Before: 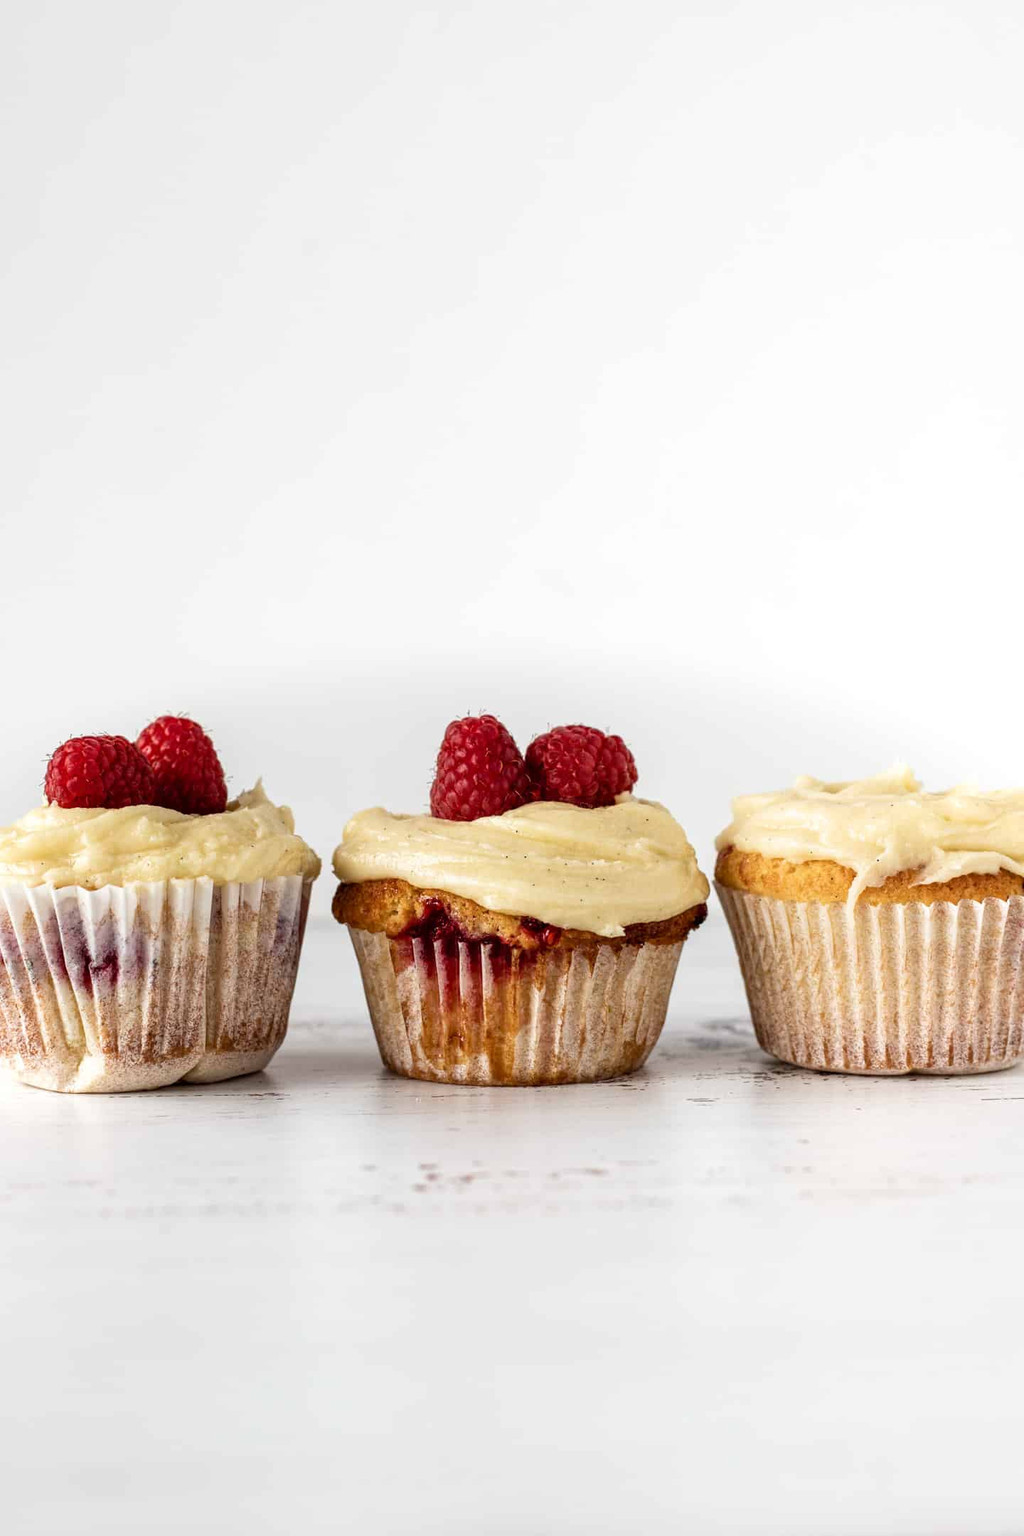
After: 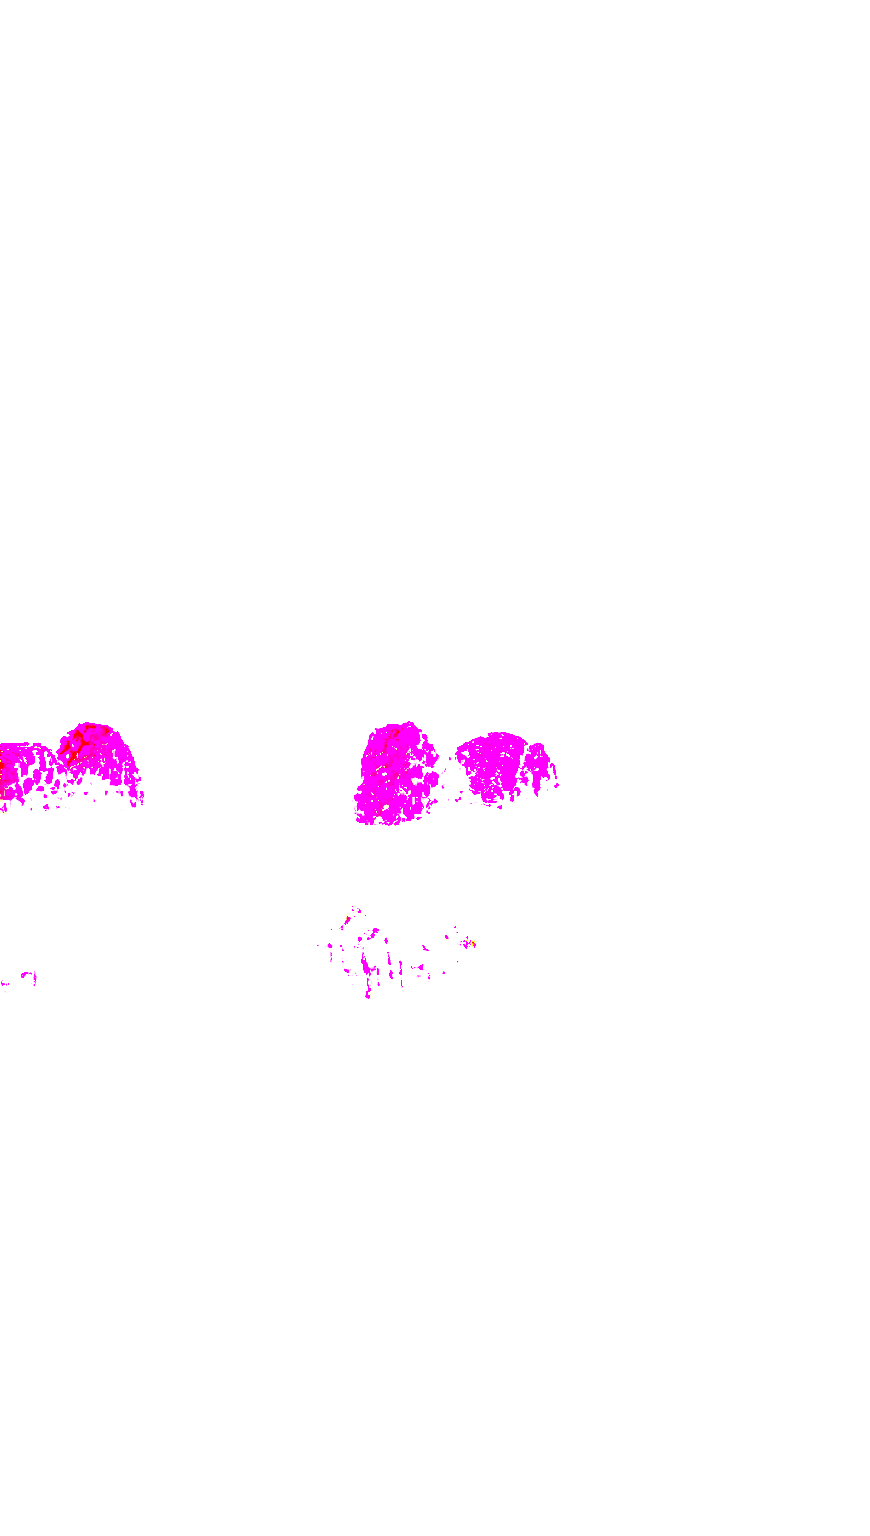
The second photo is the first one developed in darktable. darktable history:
local contrast: on, module defaults
color zones: curves: ch1 [(0, 0.831) (0.08, 0.771) (0.157, 0.268) (0.241, 0.207) (0.562, -0.005) (0.714, -0.013) (0.876, 0.01) (1, 0.831)]
exposure: exposure 8 EV, compensate highlight preservation false
crop: left 8.026%, right 7.374%
tone equalizer: -7 EV 0.15 EV, -6 EV 0.6 EV, -5 EV 1.15 EV, -4 EV 1.33 EV, -3 EV 1.15 EV, -2 EV 0.6 EV, -1 EV 0.15 EV, mask exposure compensation -0.5 EV
contrast brightness saturation: brightness 0.13
grain: coarseness 0.09 ISO
white balance: red 1.009, blue 0.985
